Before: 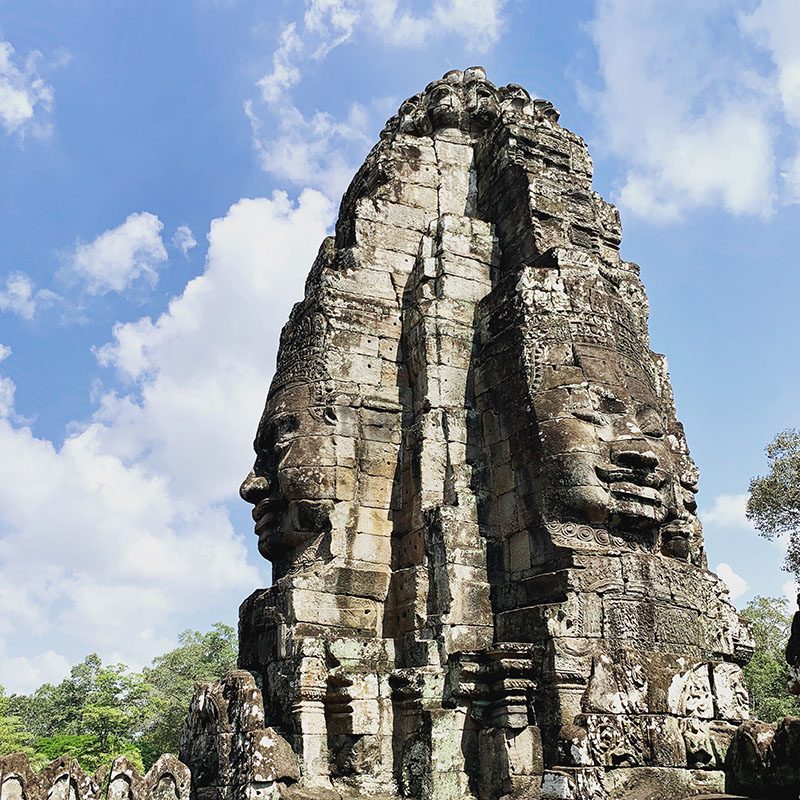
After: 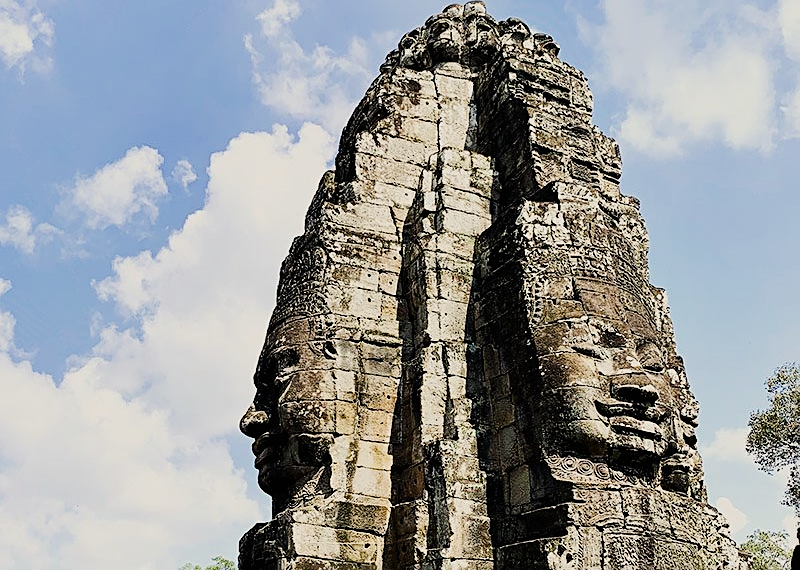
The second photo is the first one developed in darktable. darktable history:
shadows and highlights: radius 126.8, shadows 21.25, highlights -22.46, highlights color adjustment 89.02%, low approximation 0.01
filmic rgb: black relative exposure -7.65 EV, white relative exposure 4.56 EV, hardness 3.61, iterations of high-quality reconstruction 0
crop and rotate: top 8.446%, bottom 20.261%
color balance rgb: highlights gain › chroma 2.988%, highlights gain › hue 77.44°, perceptual saturation grading › global saturation 44.043%, perceptual saturation grading › highlights -50.345%, perceptual saturation grading › shadows 30.386%
exposure: compensate highlight preservation false
tone equalizer: -8 EV -0.777 EV, -7 EV -0.687 EV, -6 EV -0.622 EV, -5 EV -0.383 EV, -3 EV 0.371 EV, -2 EV 0.6 EV, -1 EV 0.691 EV, +0 EV 0.759 EV, edges refinement/feathering 500, mask exposure compensation -1.57 EV, preserve details no
sharpen: on, module defaults
